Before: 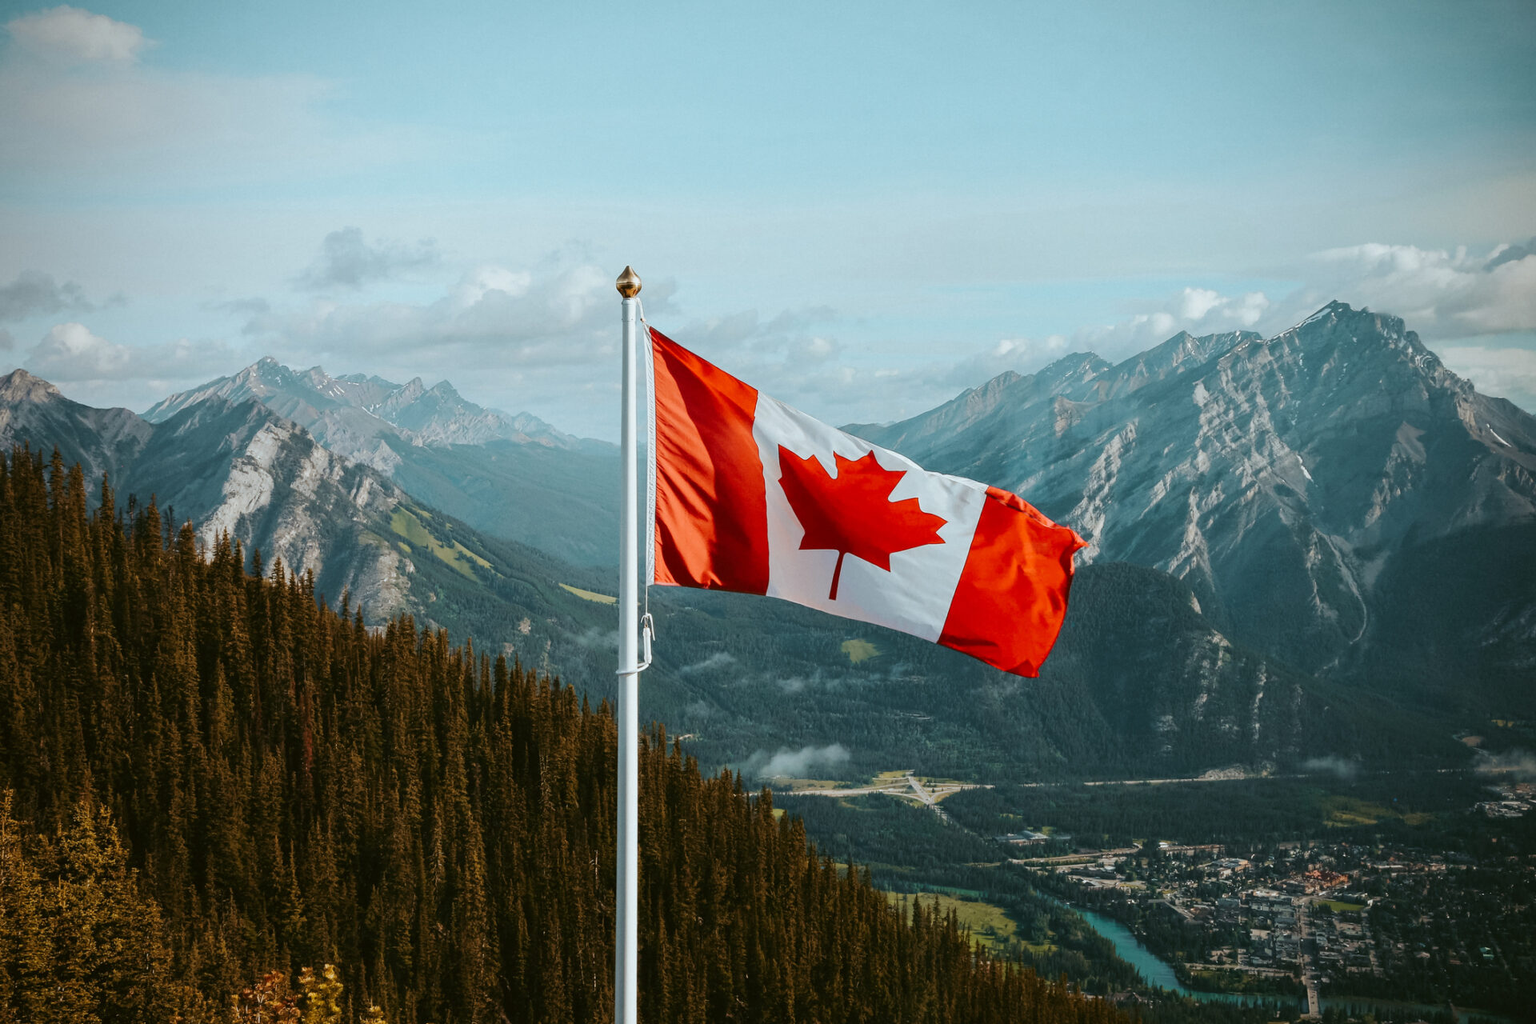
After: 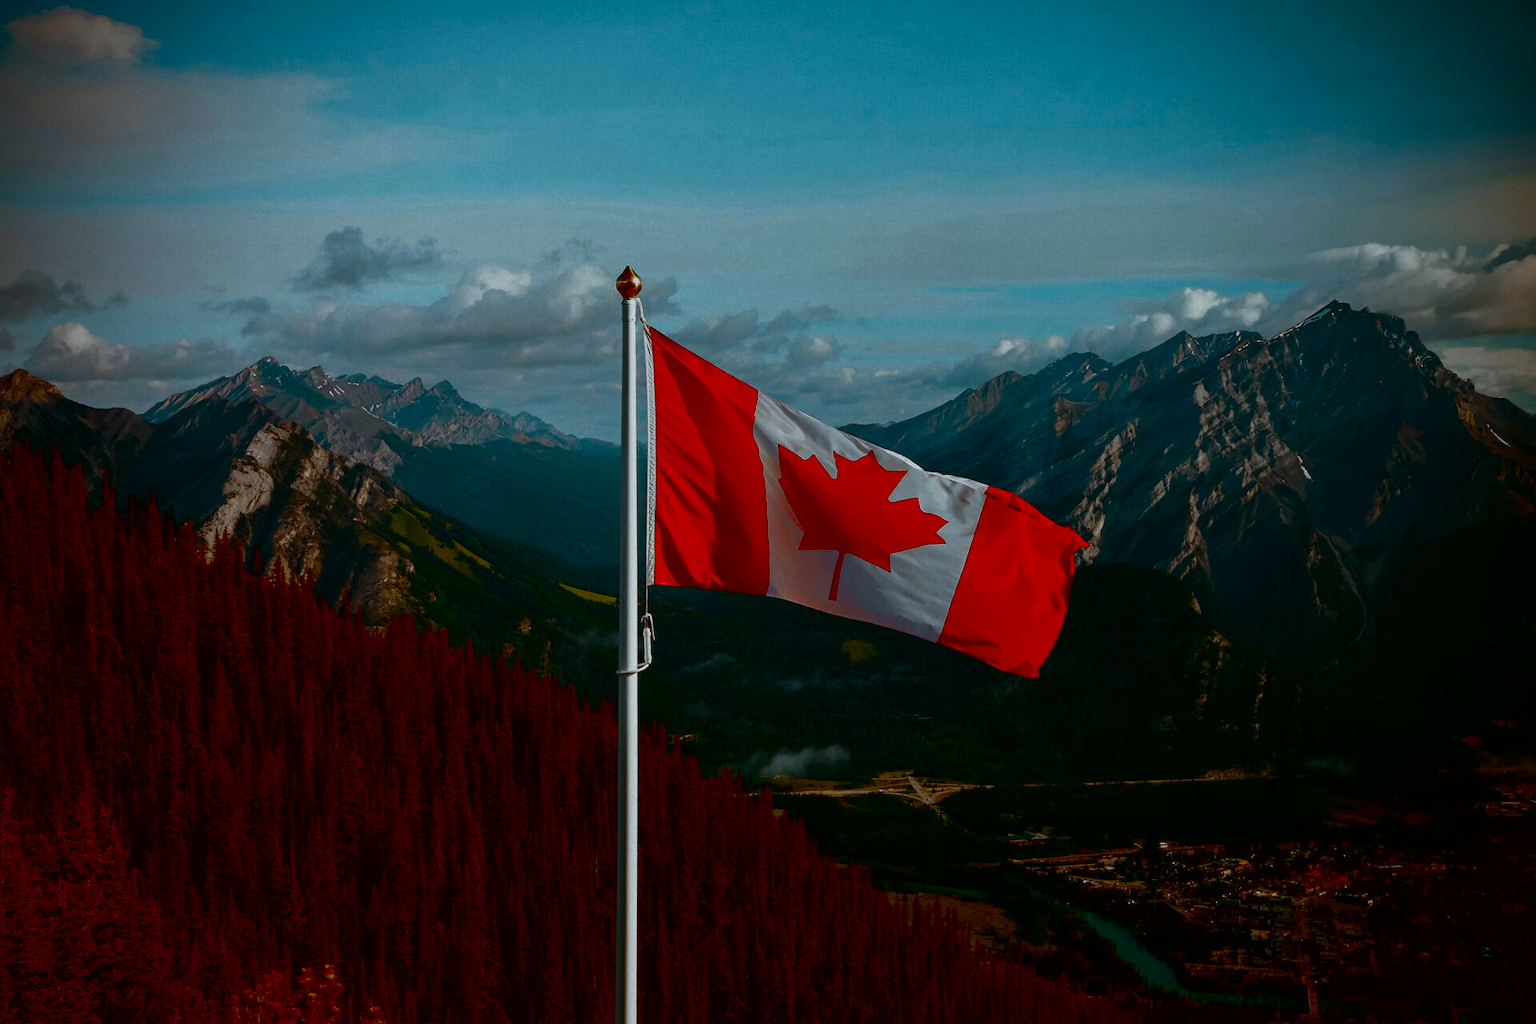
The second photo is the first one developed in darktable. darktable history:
contrast brightness saturation: brightness -1, saturation 1
rgb levels: mode RGB, independent channels, levels [[0, 0.5, 1], [0, 0.521, 1], [0, 0.536, 1]]
